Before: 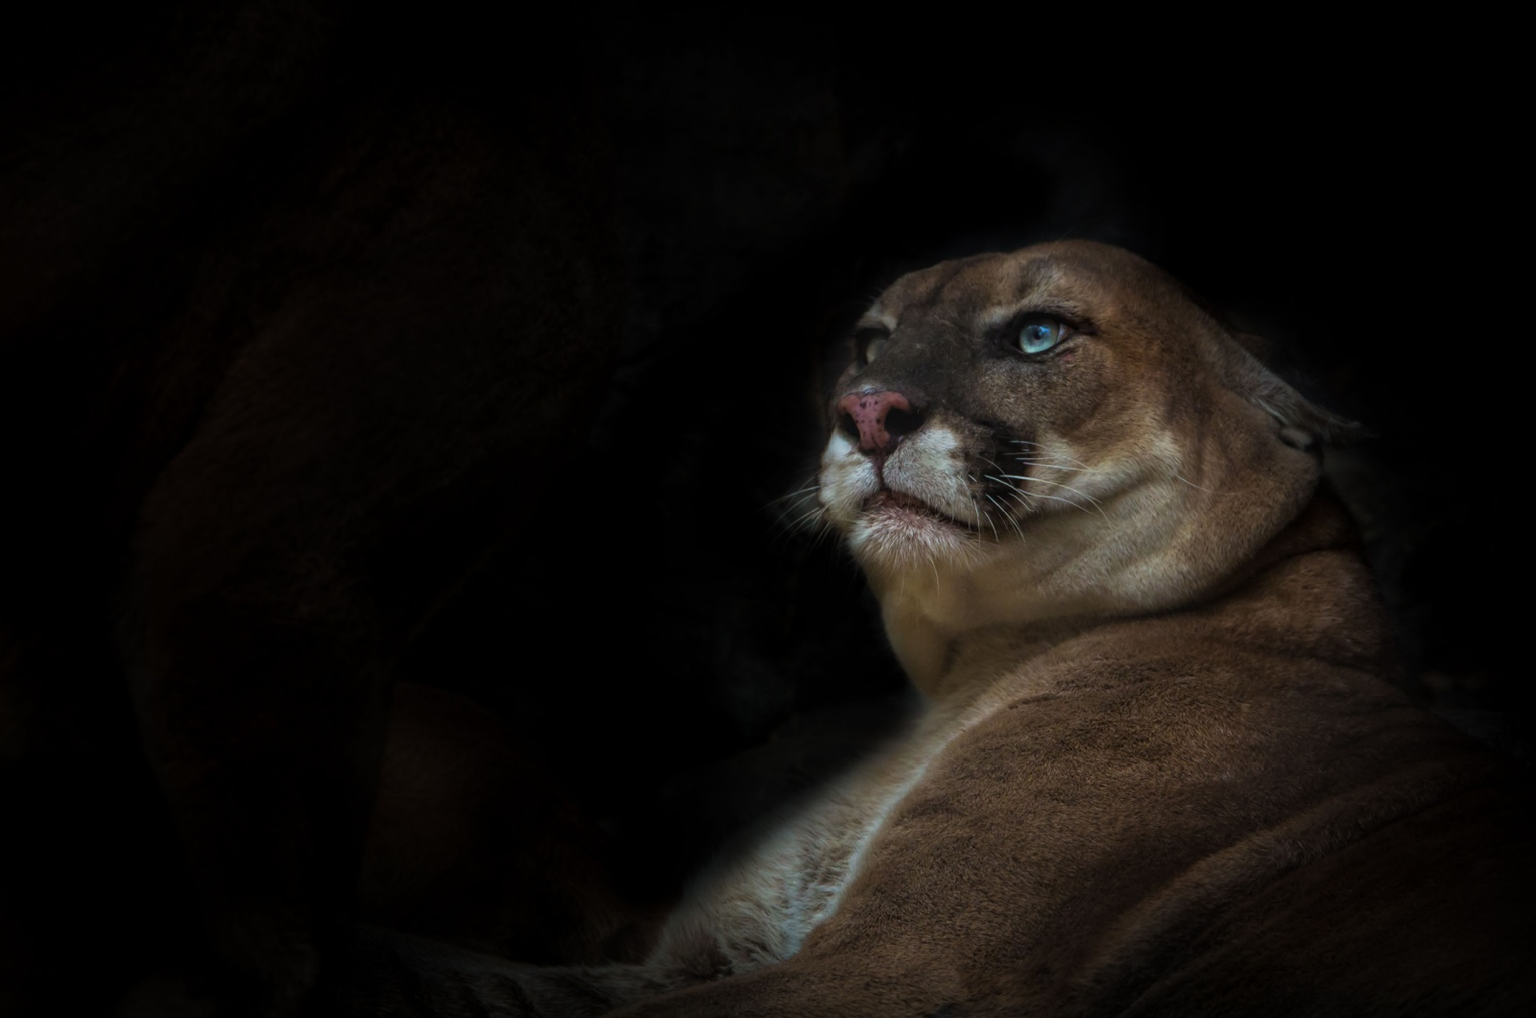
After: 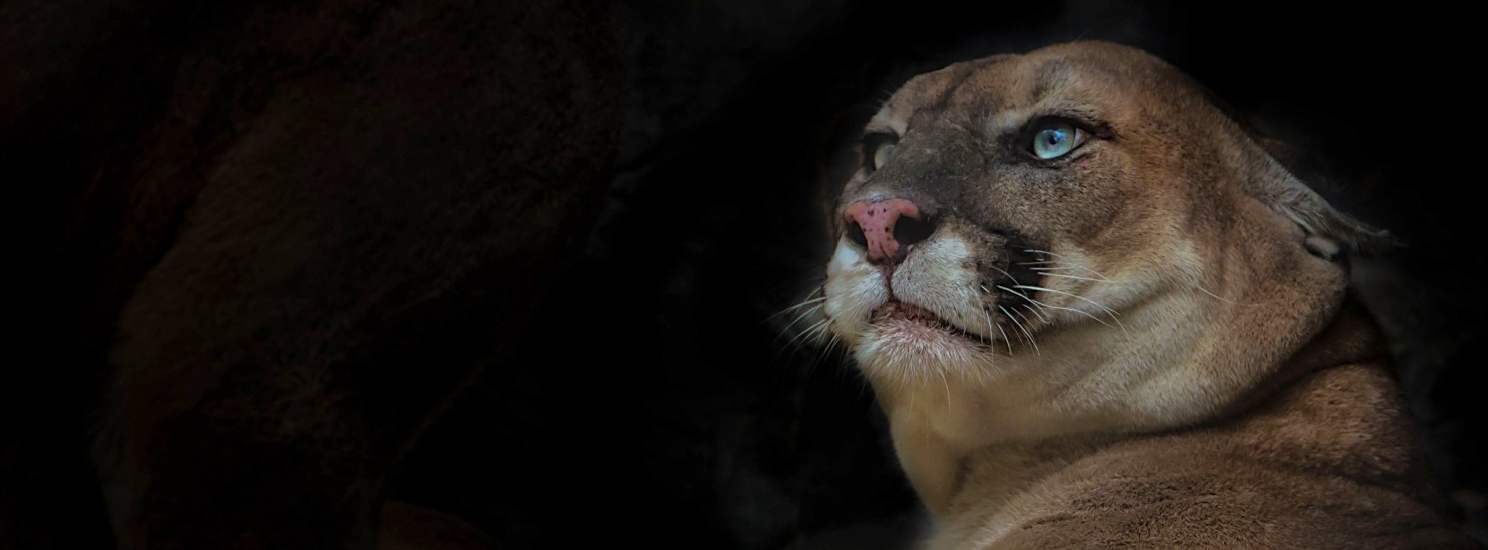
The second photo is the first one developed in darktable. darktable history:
shadows and highlights: highlights -59.72
sharpen: amount 0.494
crop: left 1.8%, top 19.722%, right 5.155%, bottom 28.366%
